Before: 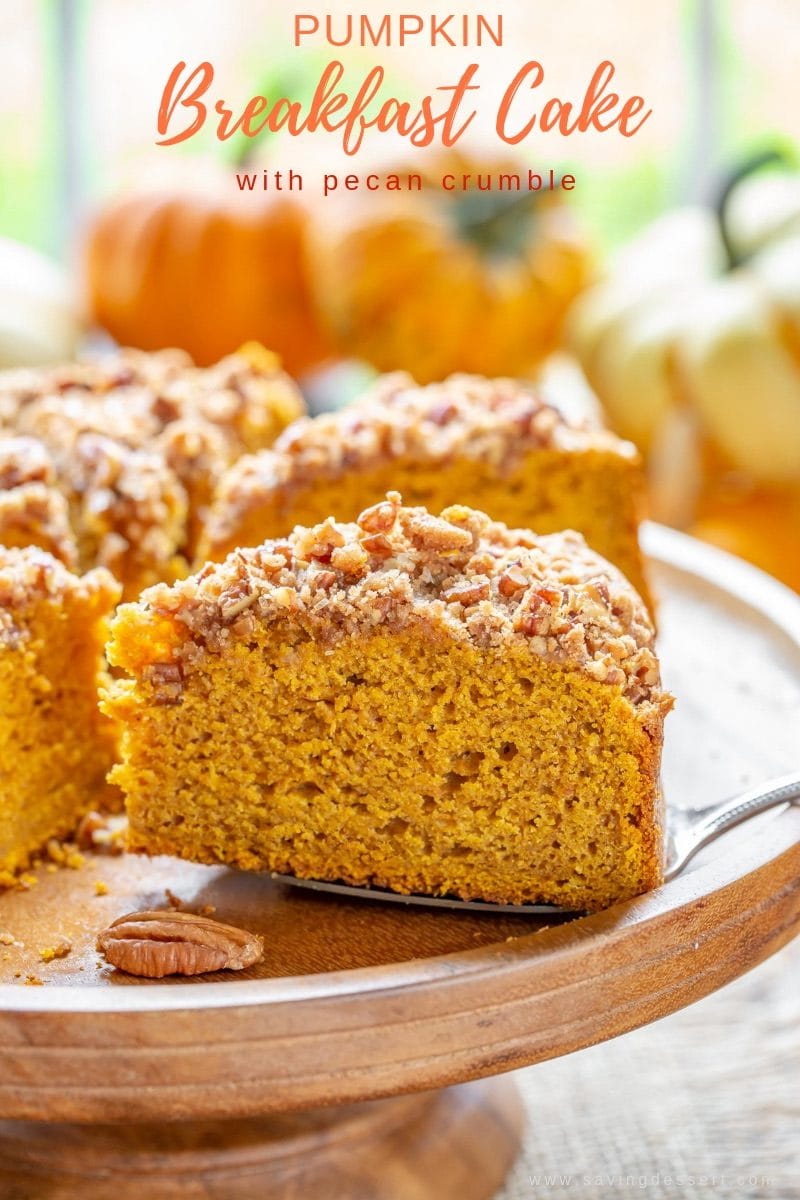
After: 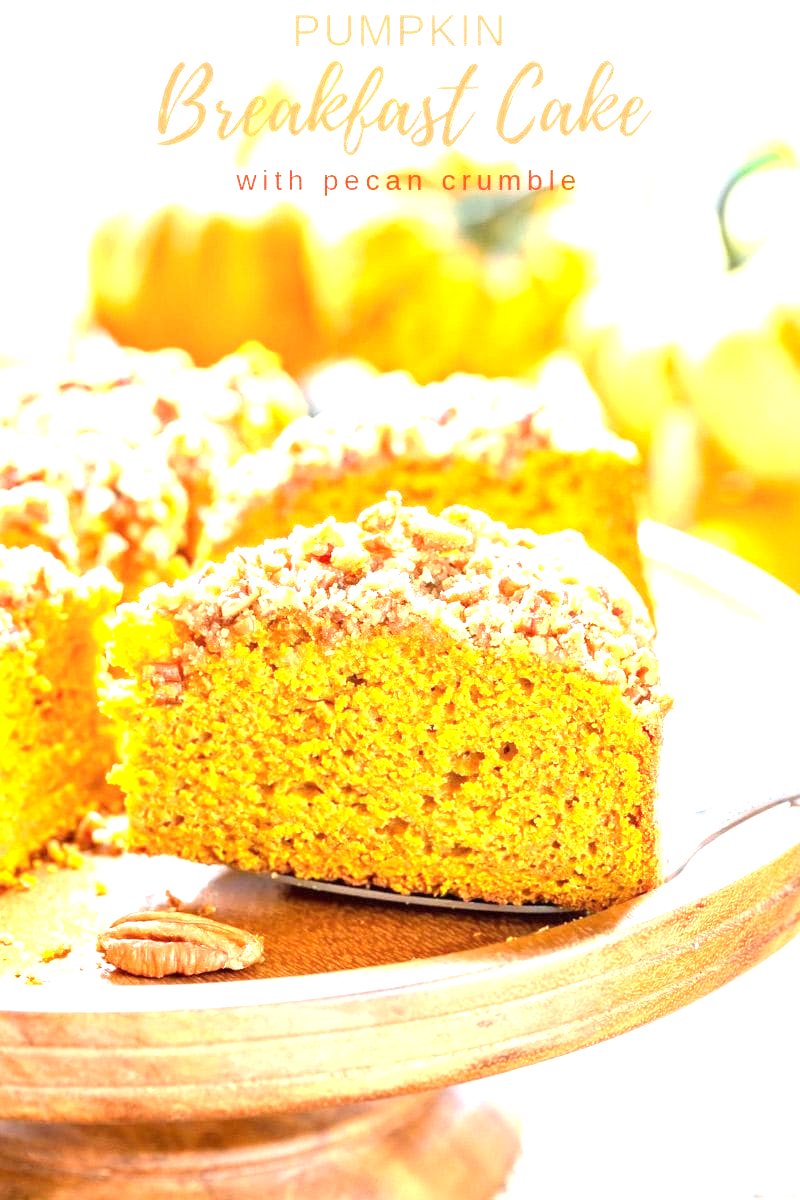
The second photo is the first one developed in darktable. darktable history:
exposure: black level correction 0, exposure 1.588 EV, compensate exposure bias true, compensate highlight preservation false
color zones: curves: ch0 [(0, 0.5) (0.125, 0.4) (0.25, 0.5) (0.375, 0.4) (0.5, 0.4) (0.625, 0.35) (0.75, 0.35) (0.875, 0.5)]; ch1 [(0, 0.35) (0.125, 0.45) (0.25, 0.35) (0.375, 0.35) (0.5, 0.35) (0.625, 0.35) (0.75, 0.45) (0.875, 0.35)]; ch2 [(0, 0.6) (0.125, 0.5) (0.25, 0.5) (0.375, 0.6) (0.5, 0.6) (0.625, 0.5) (0.75, 0.5) (0.875, 0.5)], mix -123%
